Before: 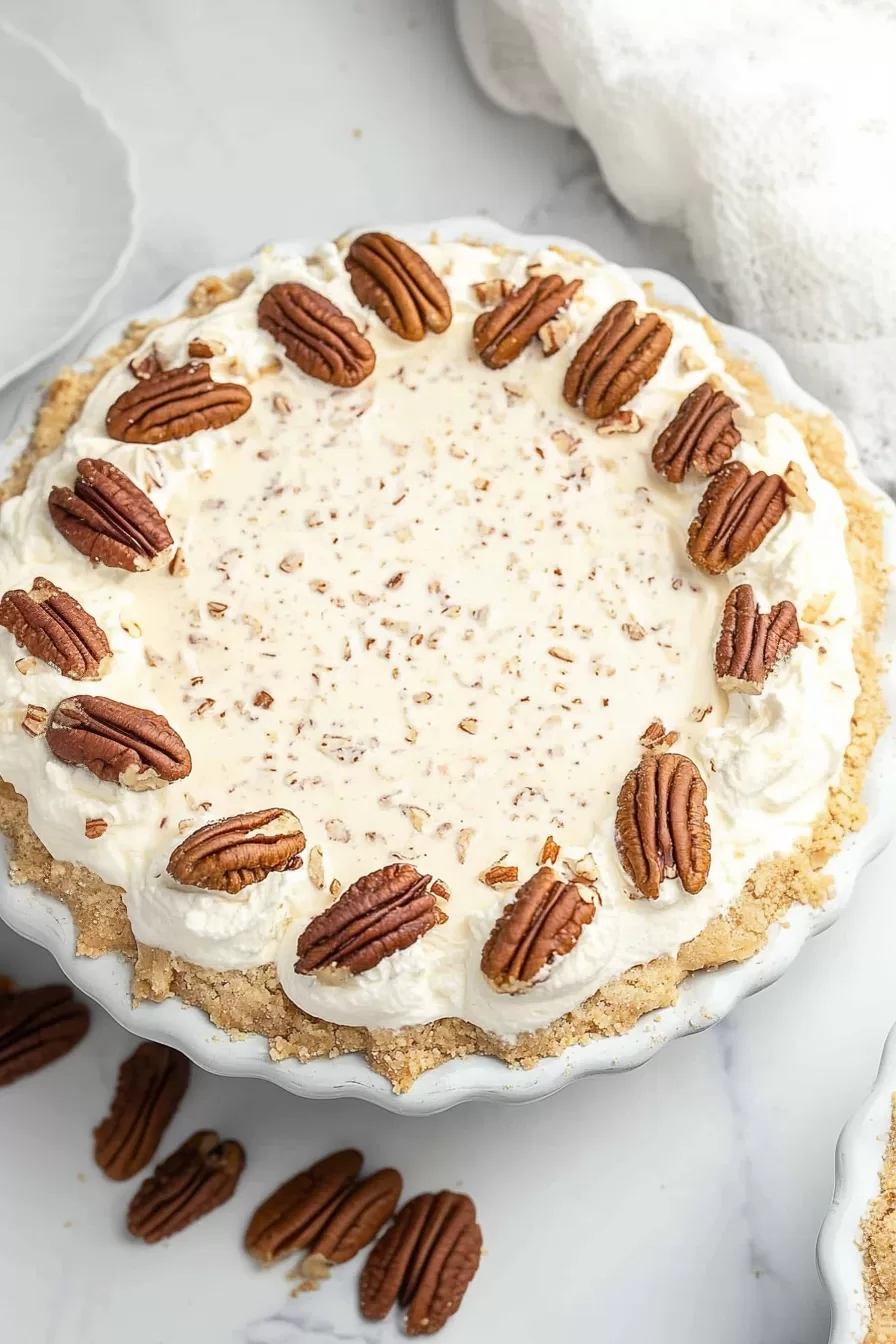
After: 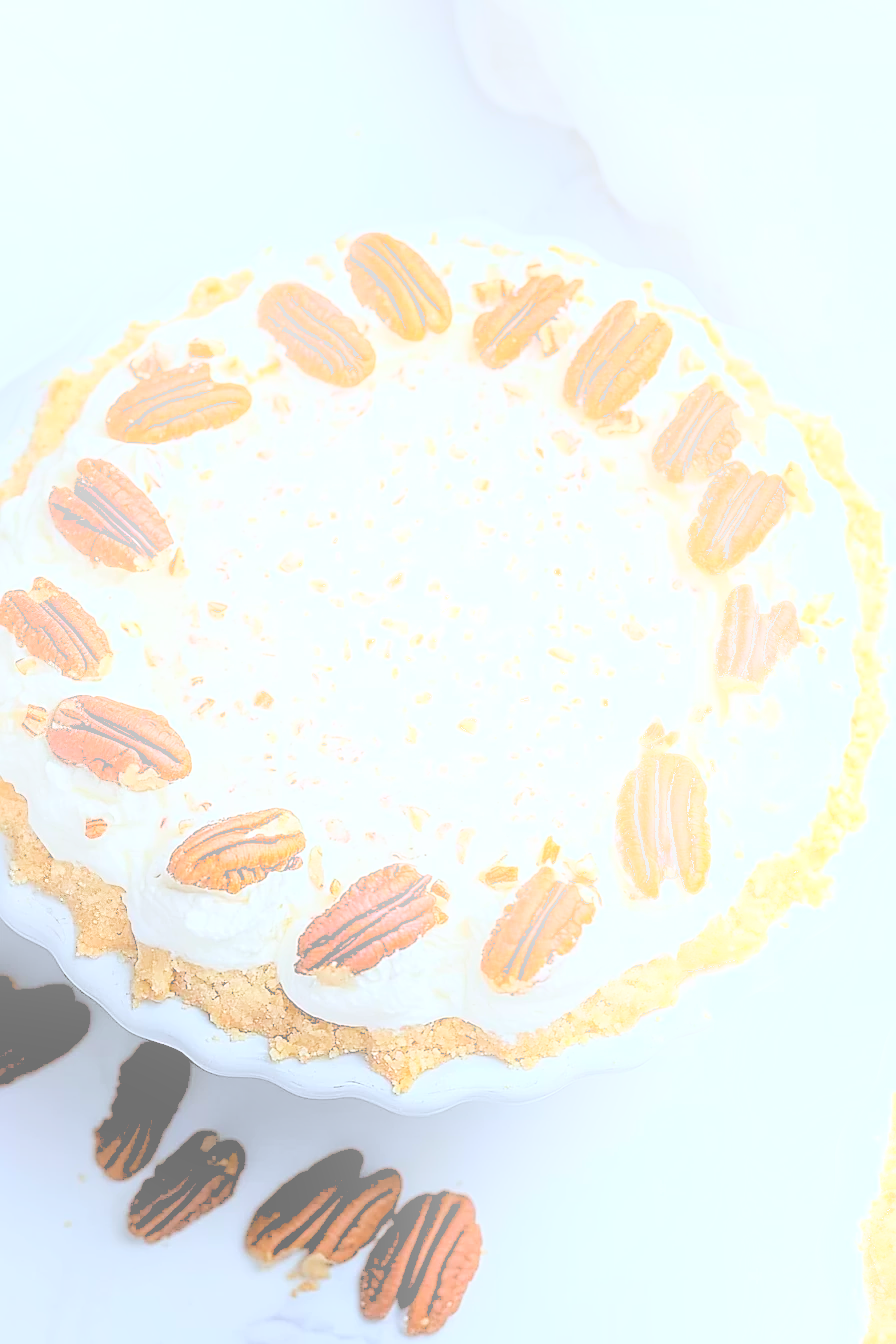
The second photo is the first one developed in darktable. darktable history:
rgb levels: levels [[0.027, 0.429, 0.996], [0, 0.5, 1], [0, 0.5, 1]]
sharpen: on, module defaults
bloom: size 38%, threshold 95%, strength 30%
white balance: red 0.931, blue 1.11
